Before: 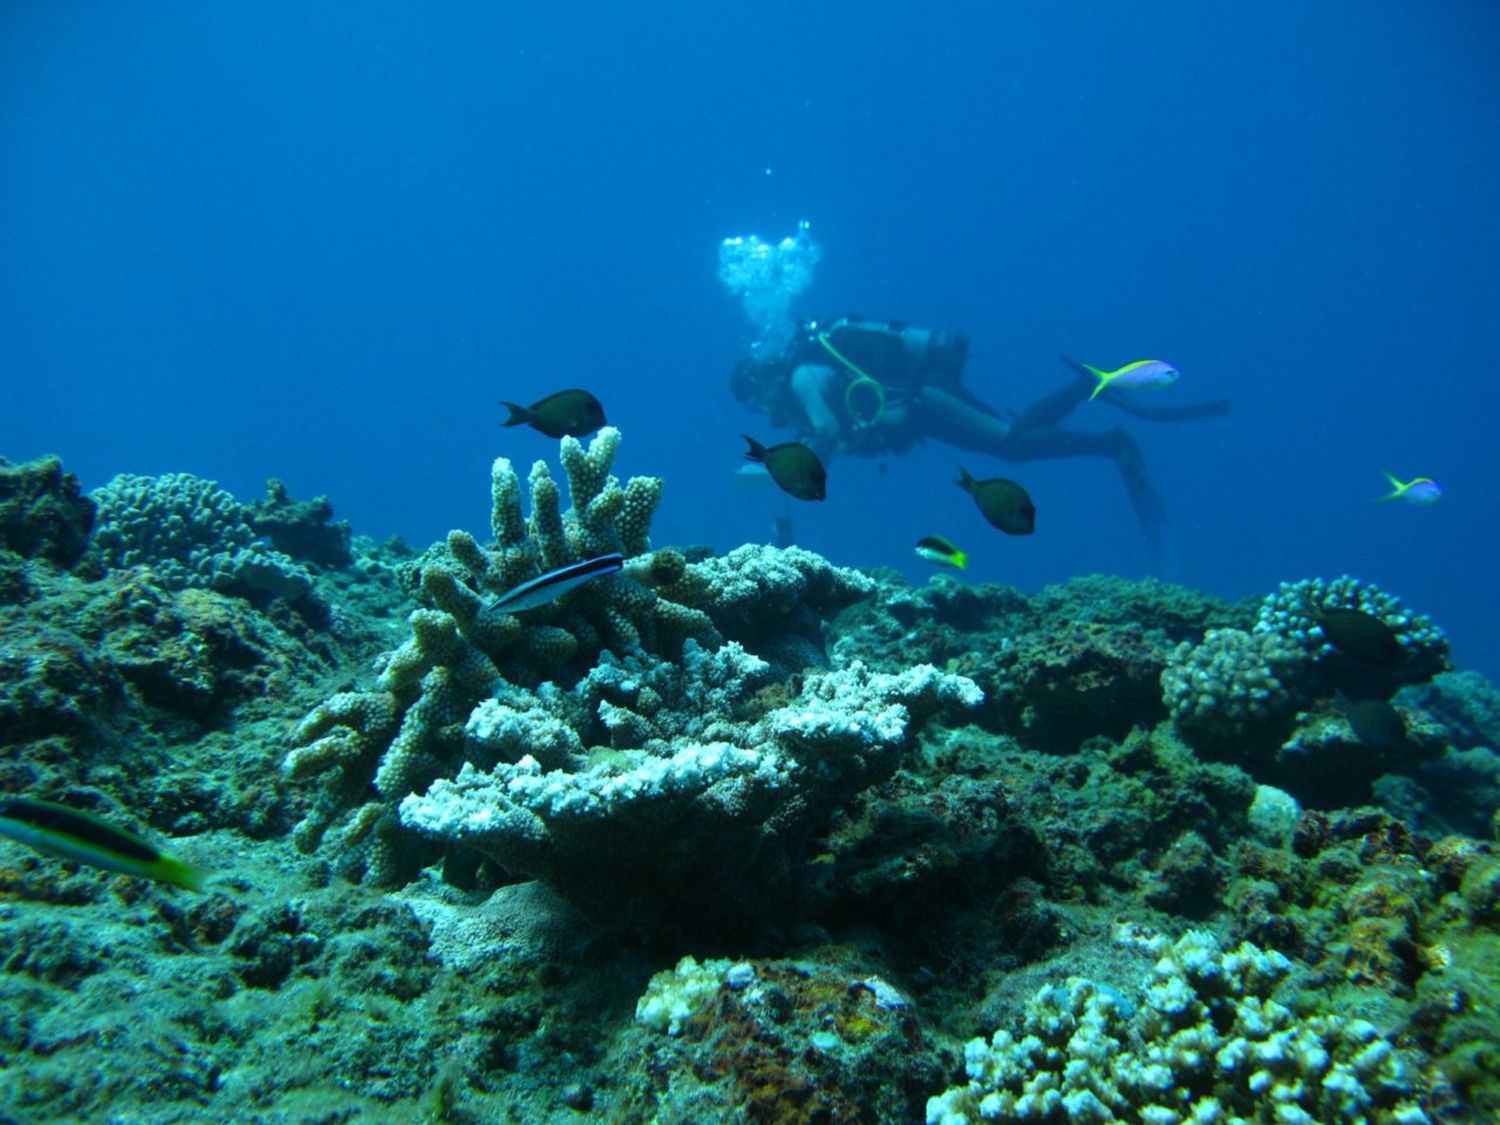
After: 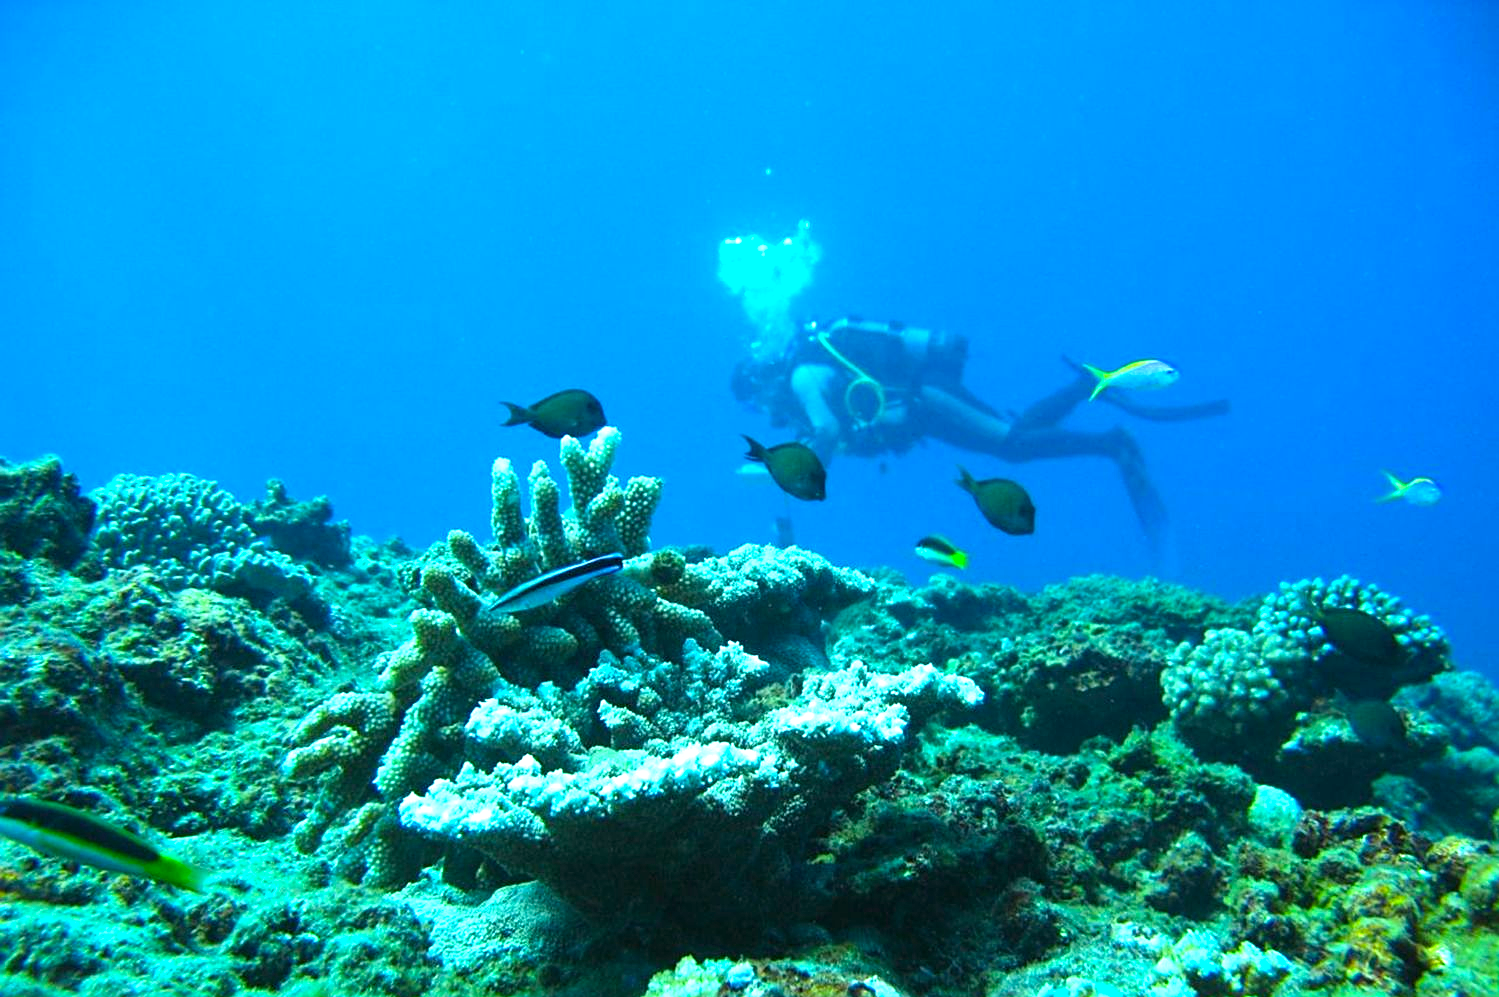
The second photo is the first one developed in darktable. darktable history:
exposure: black level correction 0, exposure 1.278 EV, compensate highlight preservation false
sharpen: on, module defaults
crop and rotate: top 0%, bottom 11.36%
color balance rgb: perceptual saturation grading › global saturation 19.933%
